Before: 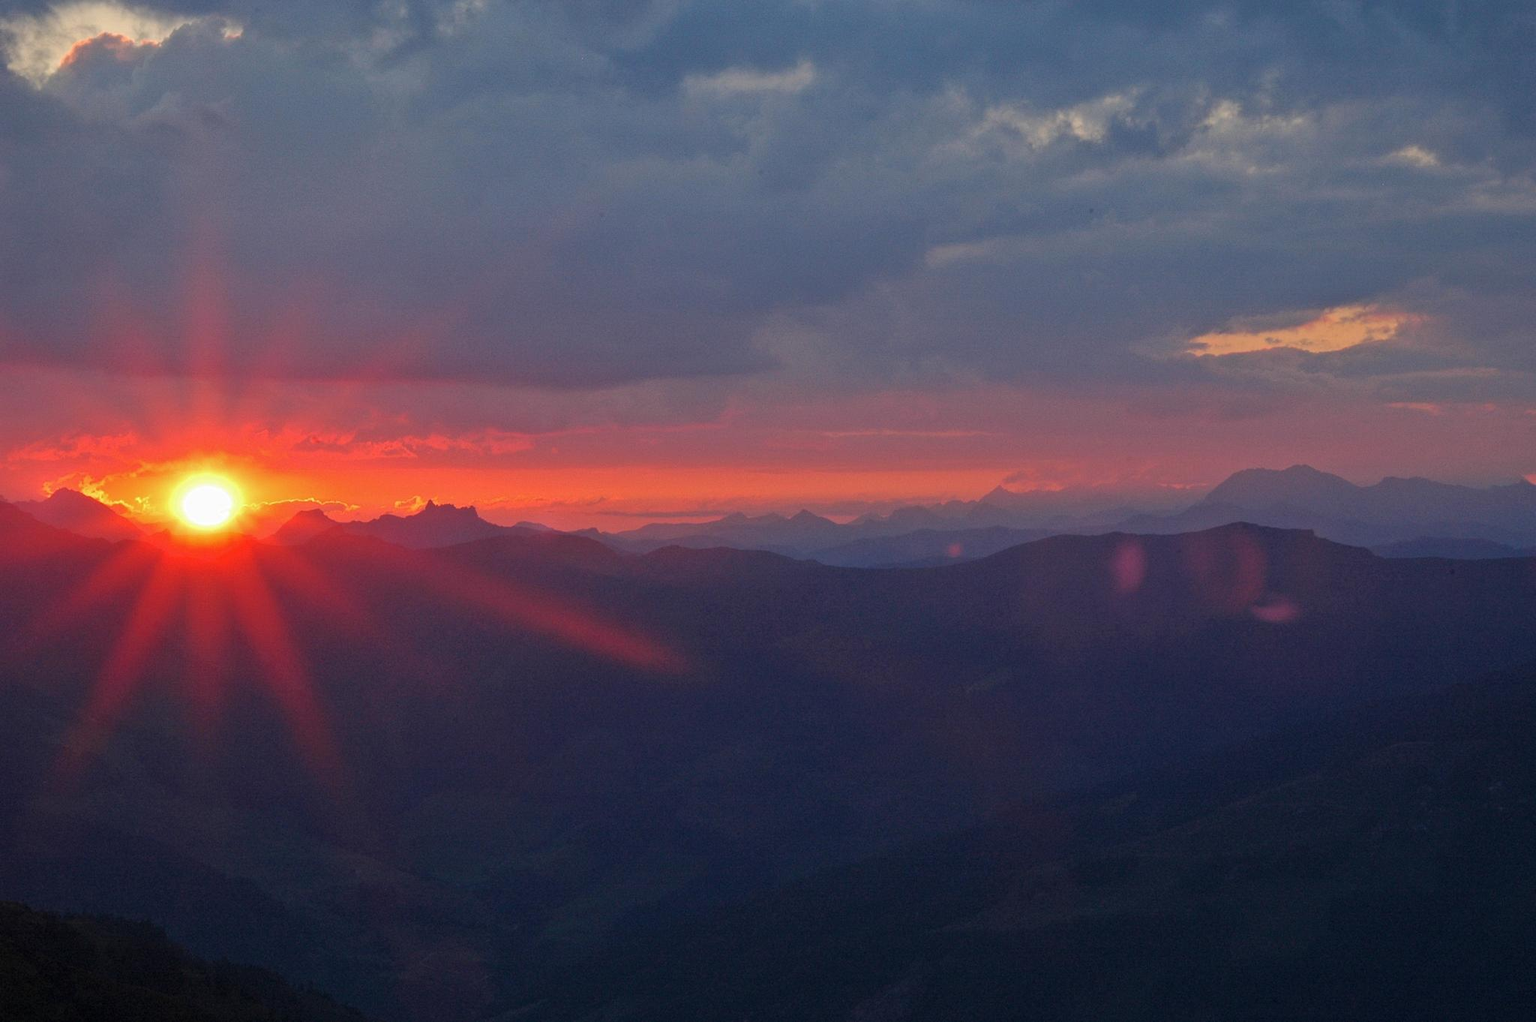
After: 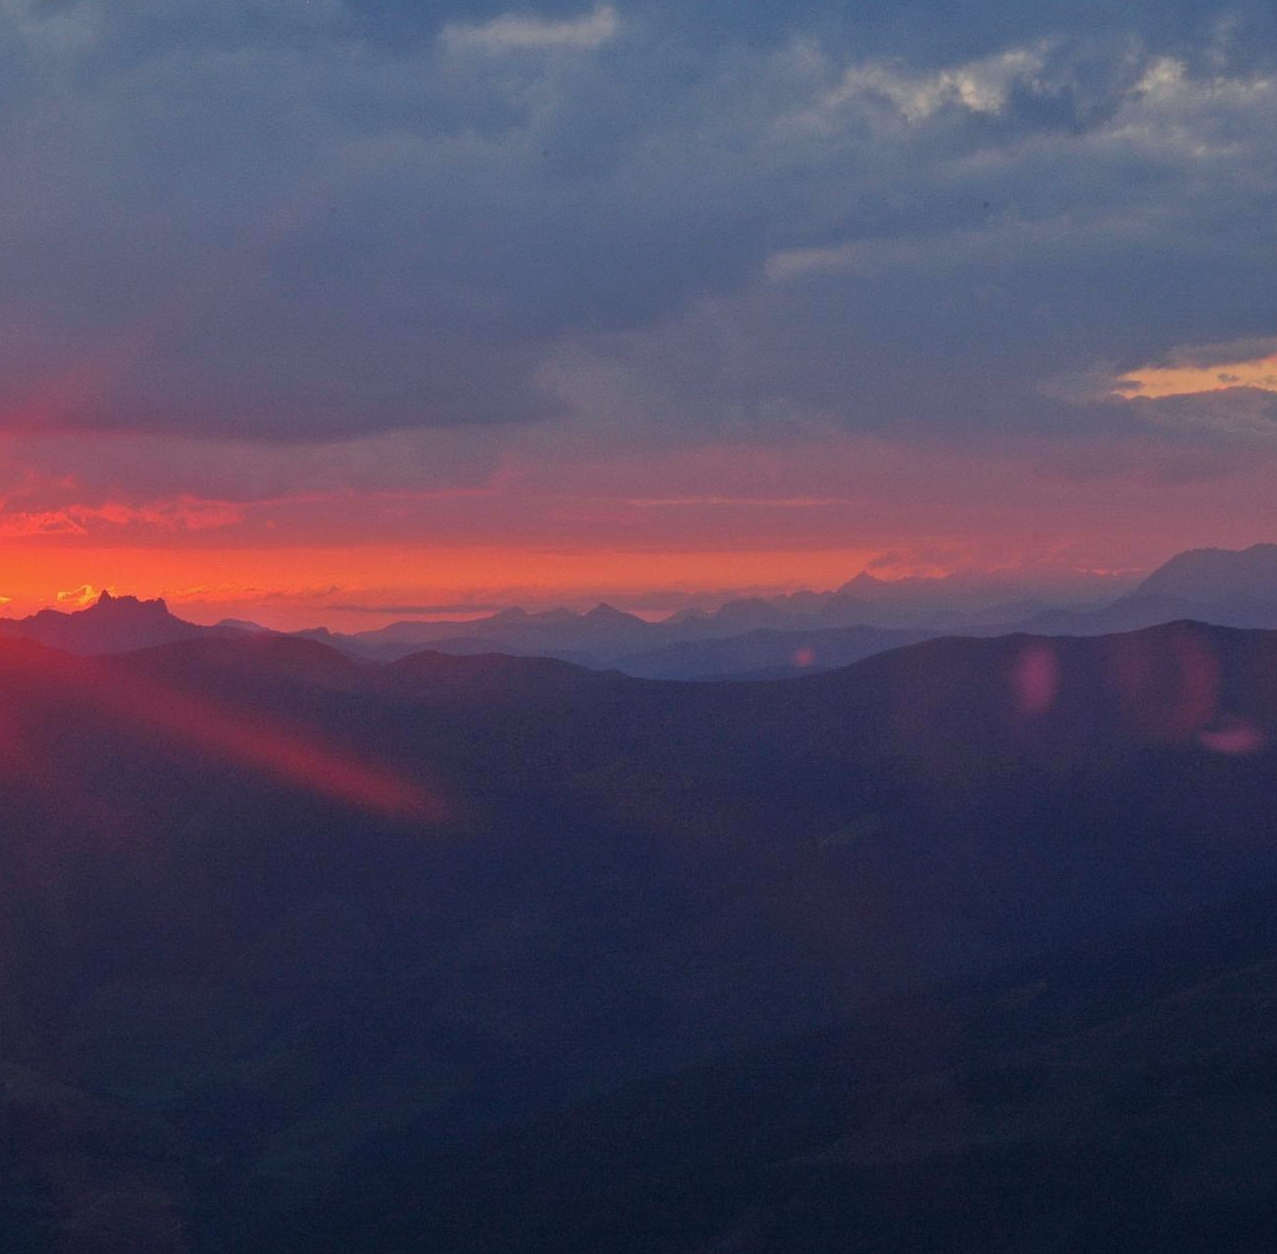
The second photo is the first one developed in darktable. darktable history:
crop and rotate: left 22.918%, top 5.629%, right 14.711%, bottom 2.247%
white balance: red 0.983, blue 1.036
